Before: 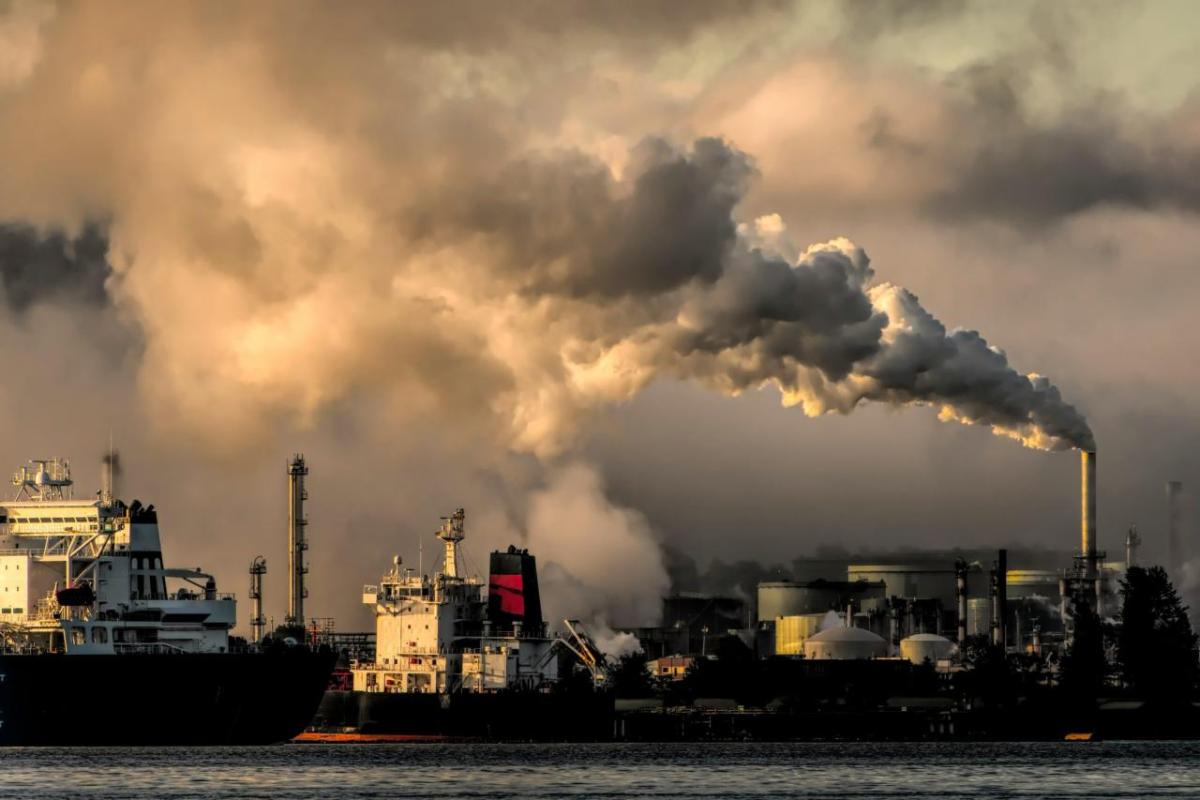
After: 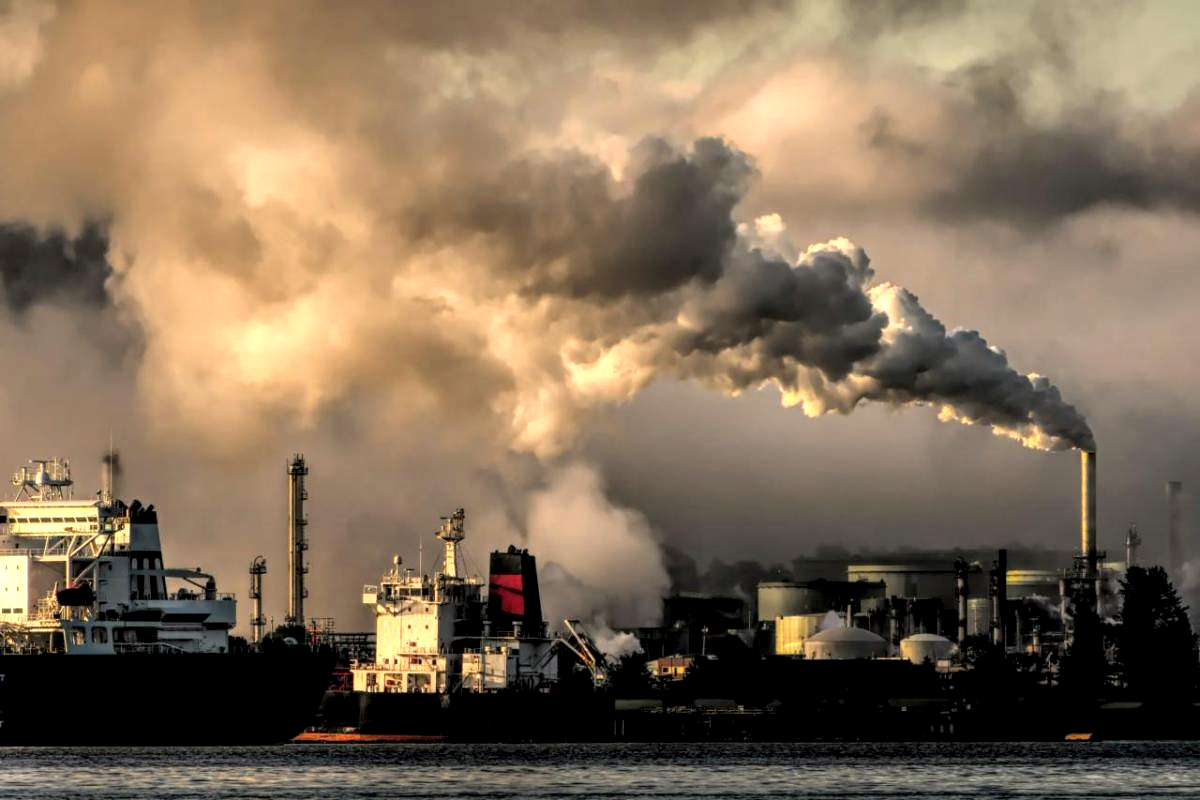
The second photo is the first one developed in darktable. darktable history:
local contrast: highlights 183%, shadows 118%, detail 139%, midtone range 0.258
tone equalizer: edges refinement/feathering 500, mask exposure compensation -1.57 EV, preserve details guided filter
